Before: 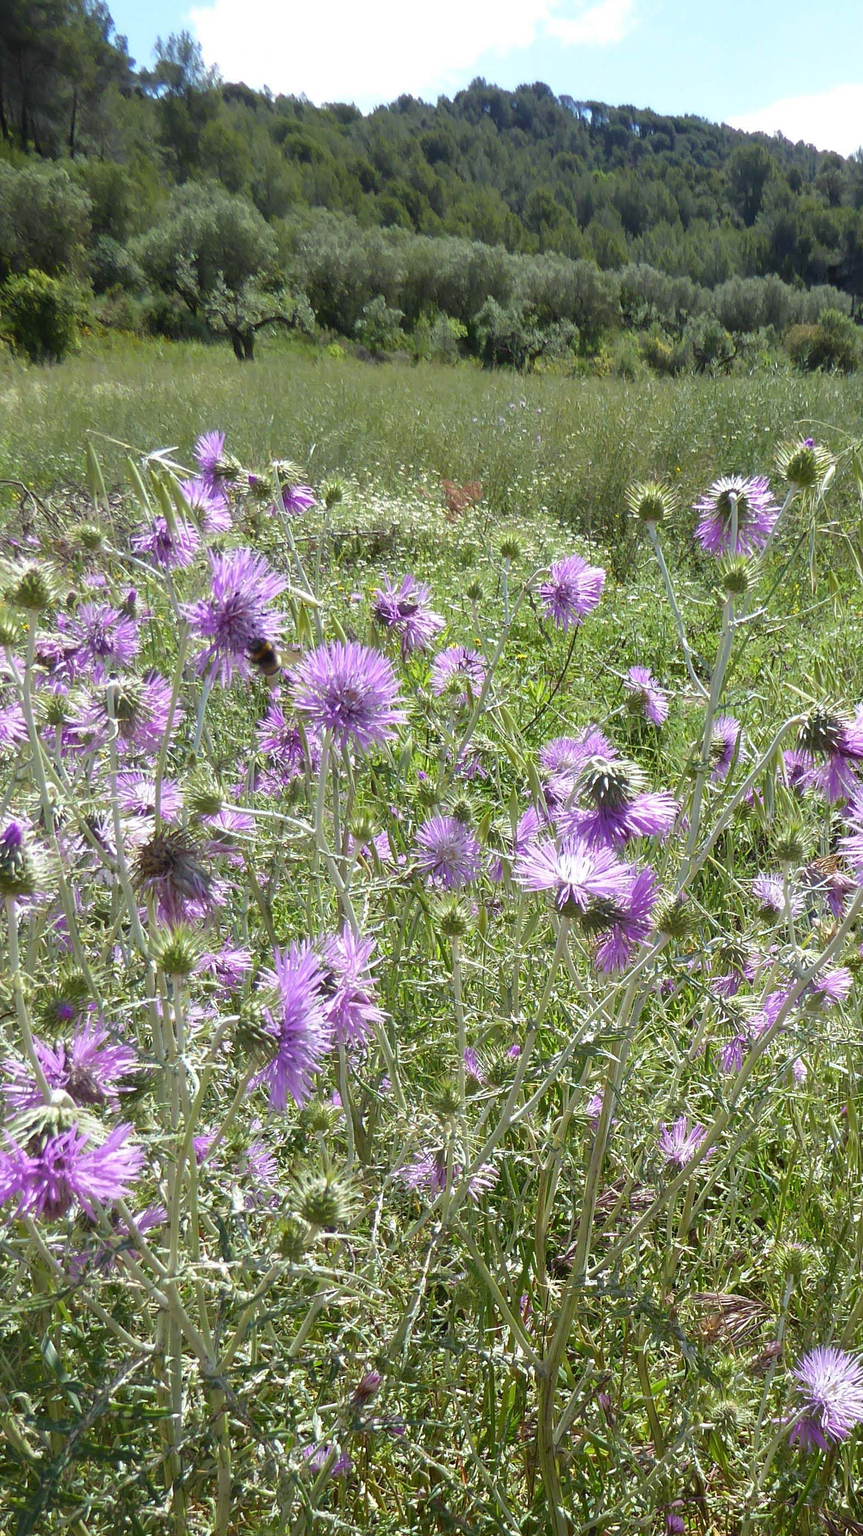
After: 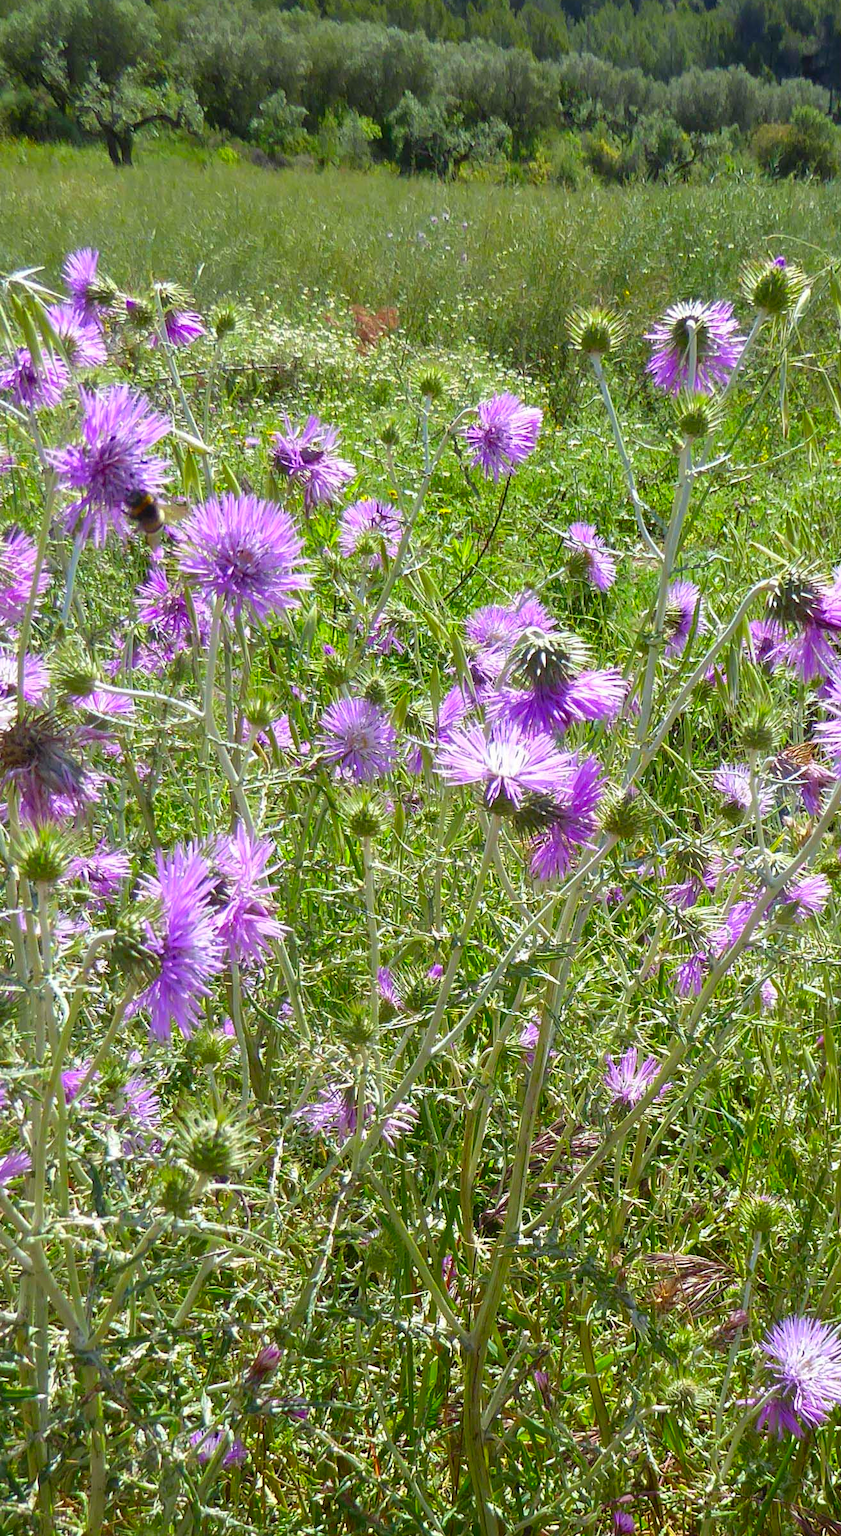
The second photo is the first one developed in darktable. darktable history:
crop: left 16.315%, top 14.246%
contrast brightness saturation: saturation 0.5
